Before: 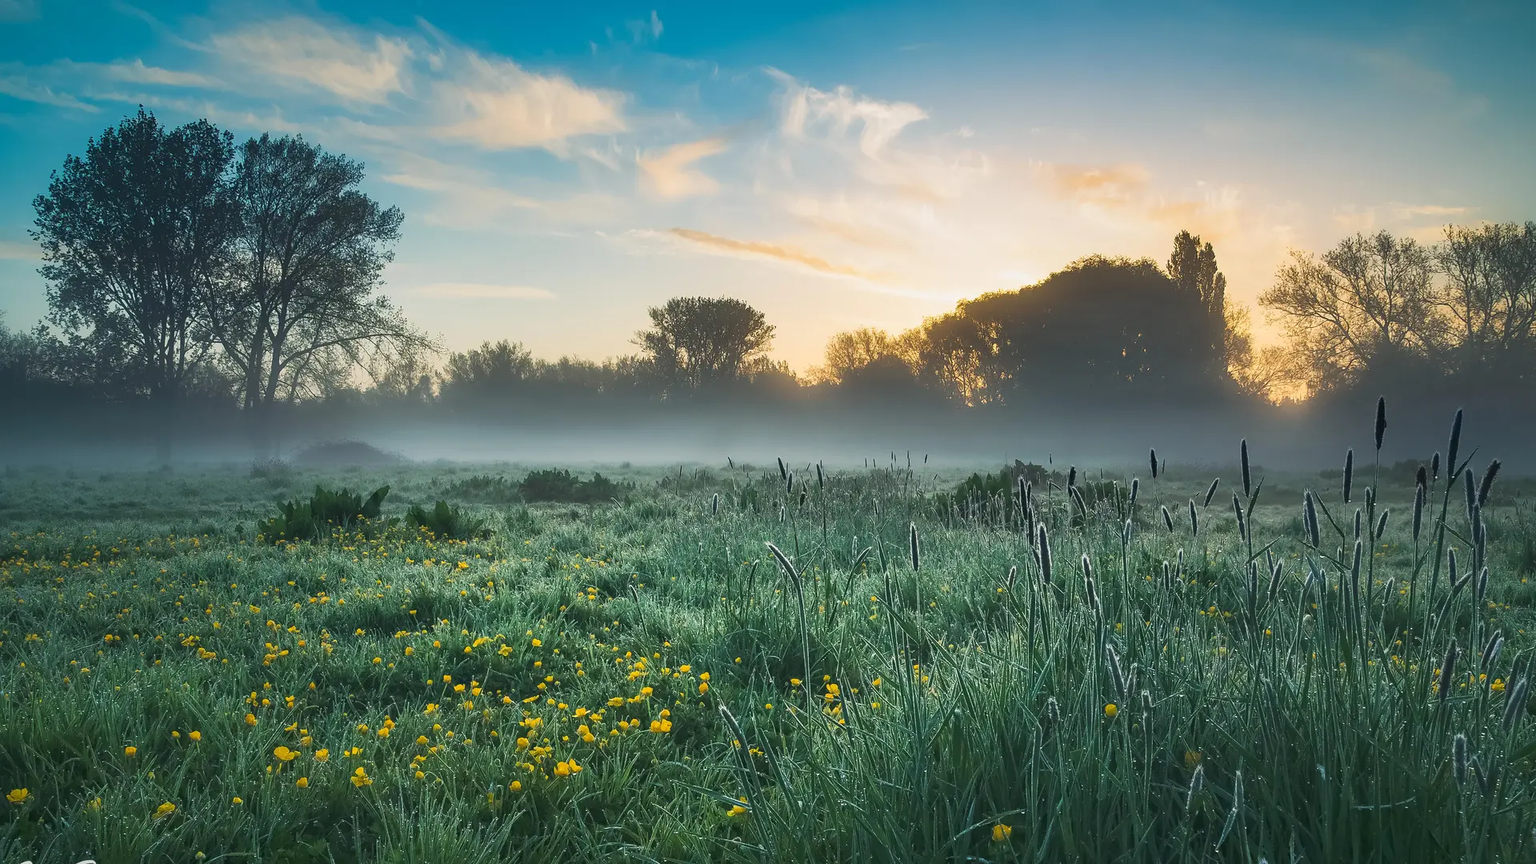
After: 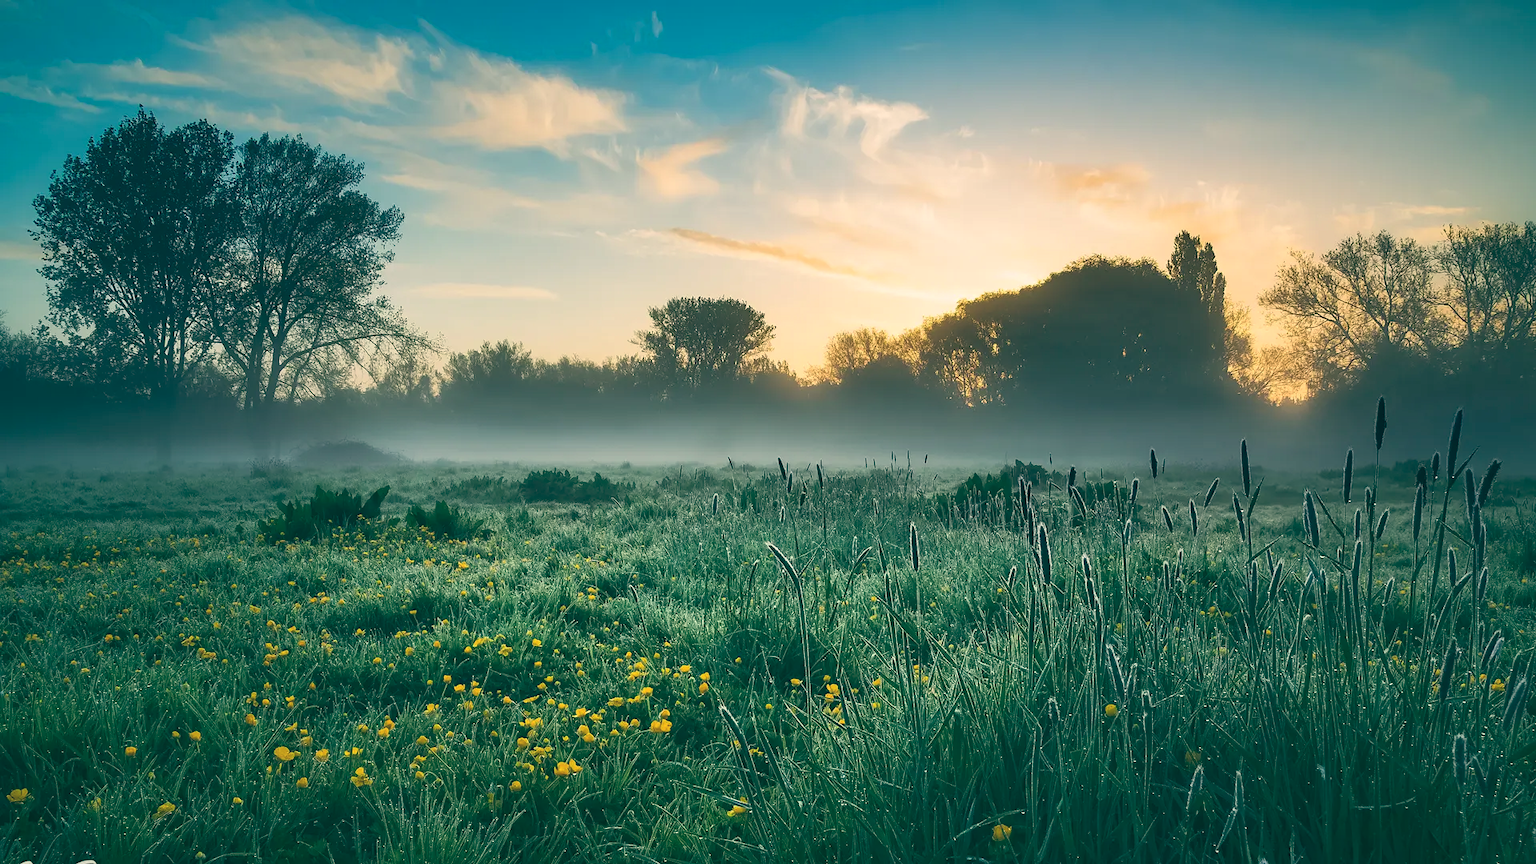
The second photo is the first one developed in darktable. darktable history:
color balance: lift [1.005, 0.99, 1.007, 1.01], gamma [1, 0.979, 1.011, 1.021], gain [0.923, 1.098, 1.025, 0.902], input saturation 90.45%, contrast 7.73%, output saturation 105.91%
